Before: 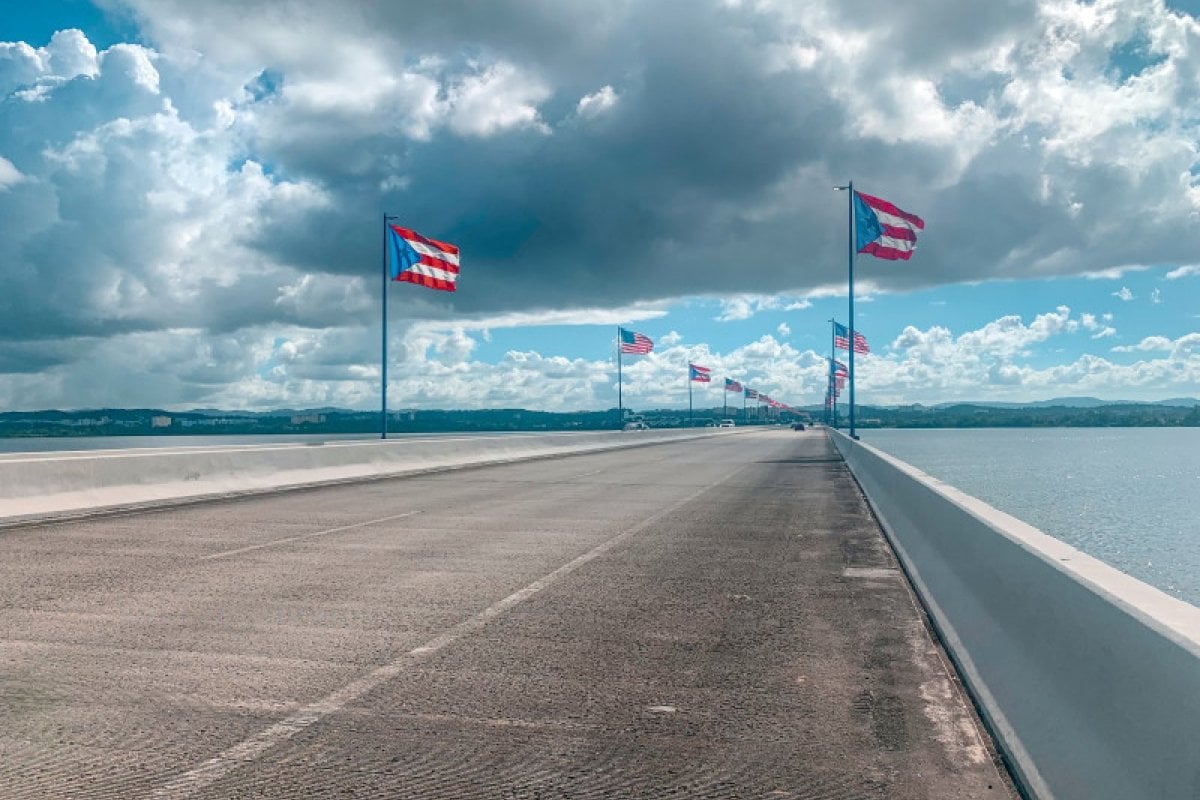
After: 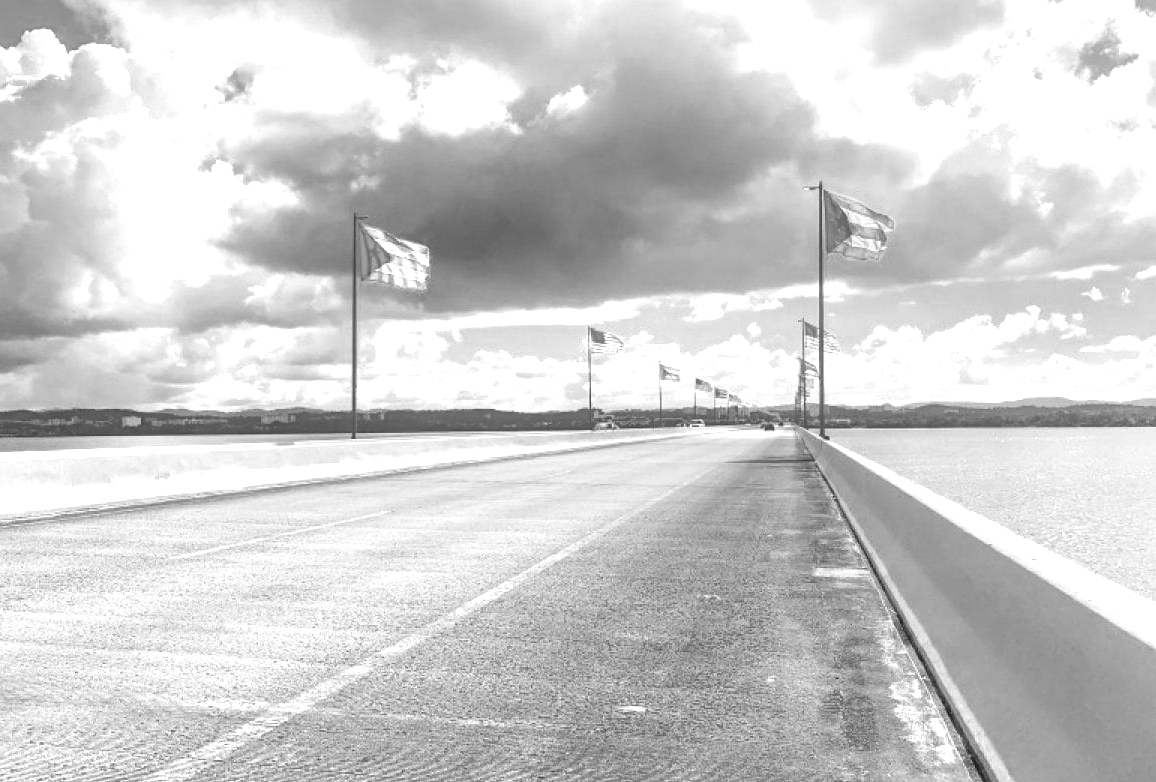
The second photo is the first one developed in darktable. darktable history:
crop and rotate: left 2.536%, right 1.107%, bottom 2.246%
monochrome: a -6.99, b 35.61, size 1.4
contrast brightness saturation: contrast 0.08, saturation 0.2
white balance: red 8, blue 8
